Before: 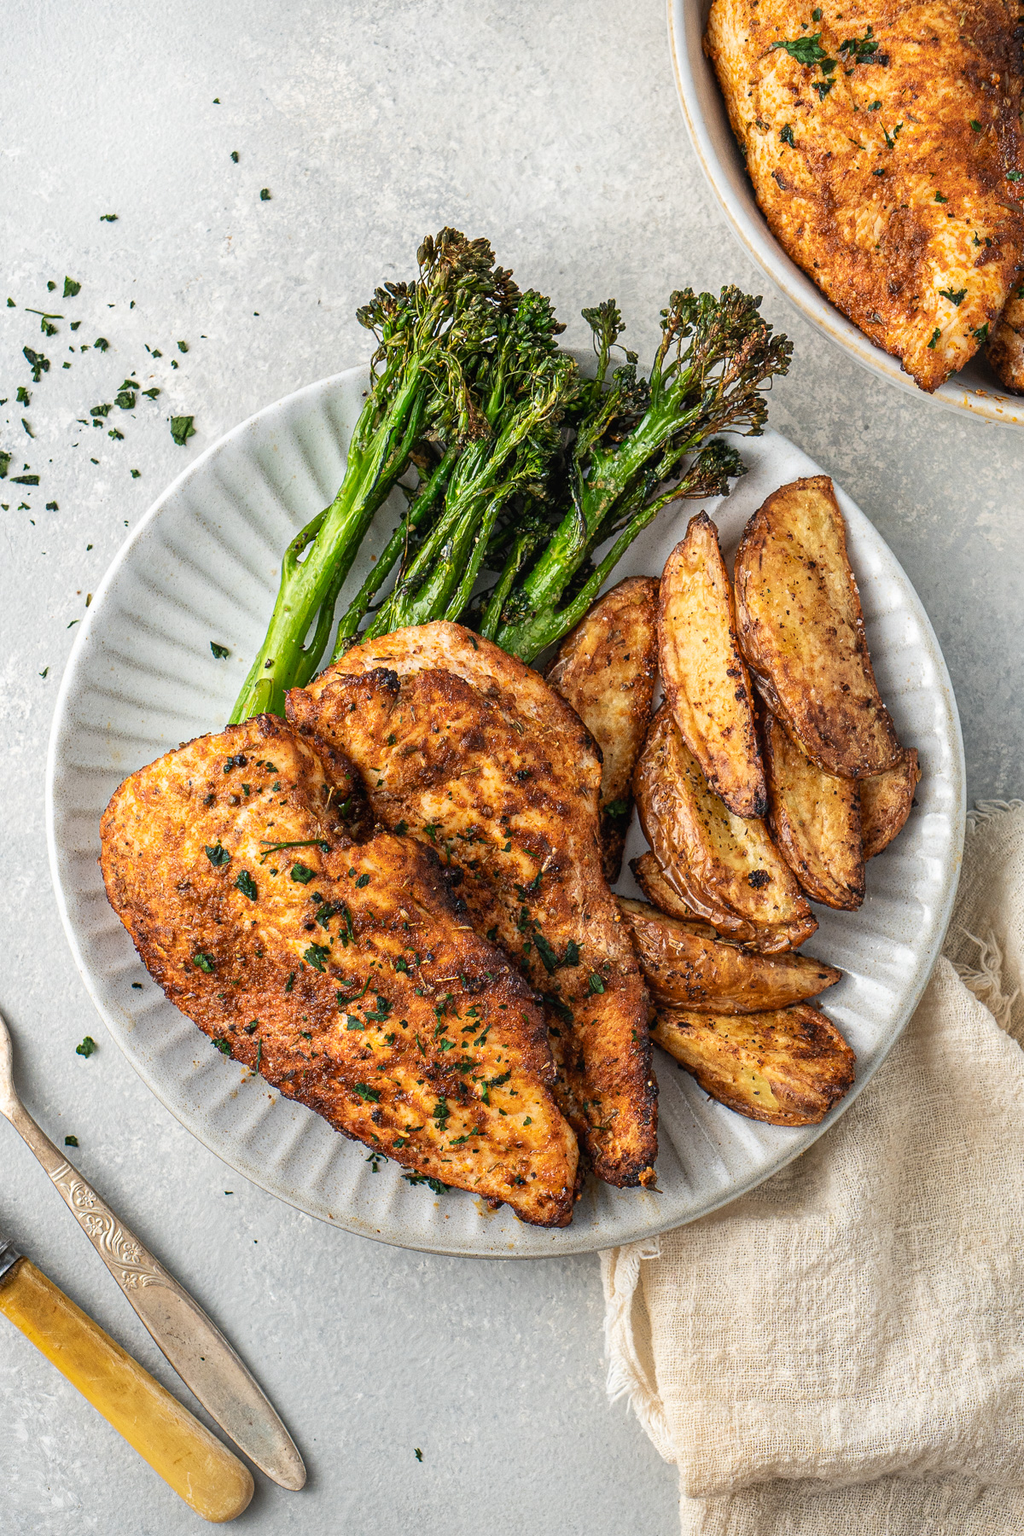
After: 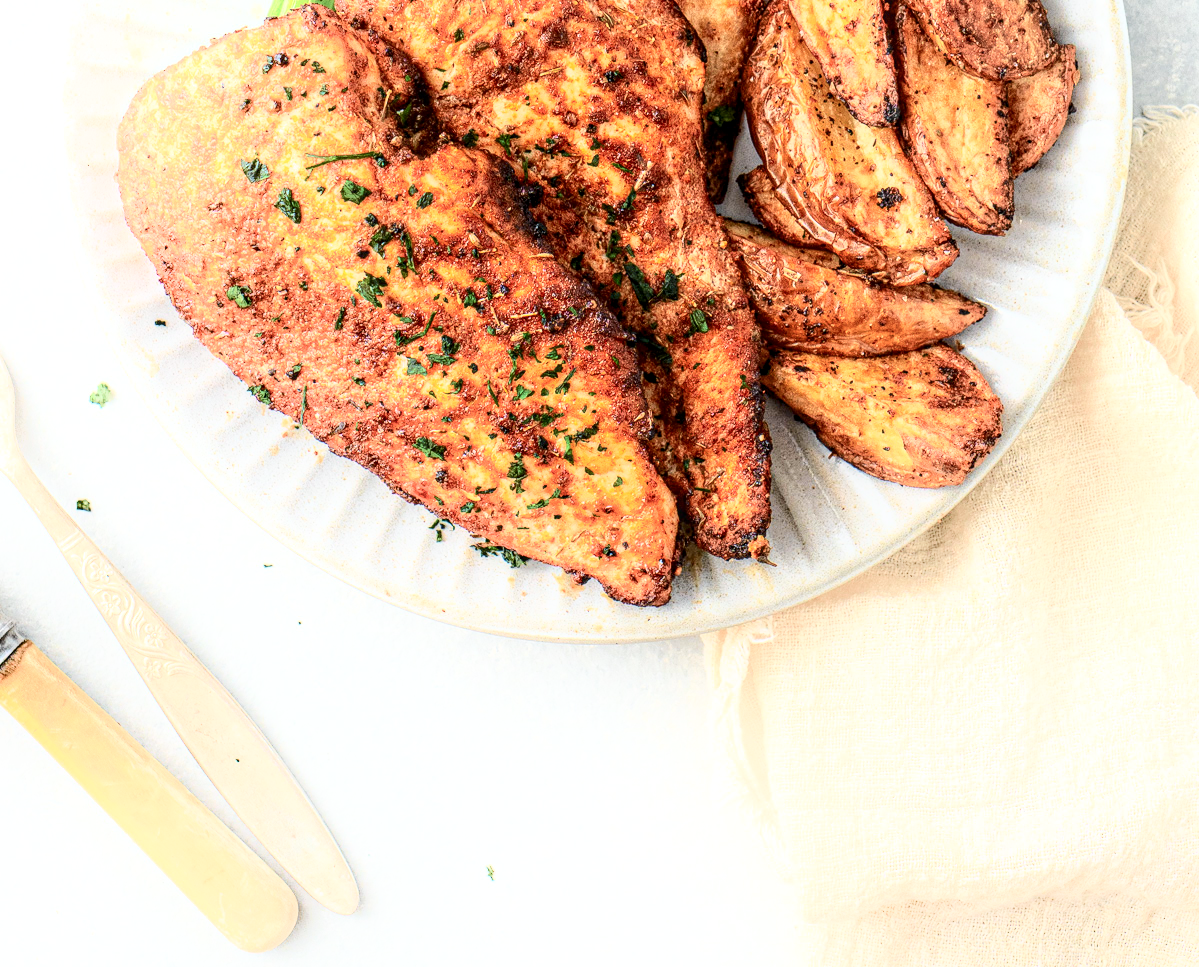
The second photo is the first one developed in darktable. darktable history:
tone curve: curves: ch0 [(0, 0) (0.058, 0.027) (0.214, 0.183) (0.304, 0.288) (0.51, 0.549) (0.658, 0.7) (0.741, 0.775) (0.844, 0.866) (0.986, 0.957)]; ch1 [(0, 0) (0.172, 0.123) (0.312, 0.296) (0.437, 0.429) (0.471, 0.469) (0.502, 0.5) (0.513, 0.515) (0.572, 0.603) (0.617, 0.653) (0.68, 0.724) (0.889, 0.924) (1, 1)]; ch2 [(0, 0) (0.411, 0.424) (0.489, 0.49) (0.502, 0.5) (0.517, 0.519) (0.549, 0.578) (0.604, 0.628) (0.693, 0.686) (1, 1)], color space Lab, independent channels, preserve colors none
local contrast: detail 130%
crop and rotate: top 46.237%
shadows and highlights: shadows -54.3, highlights 86.09, soften with gaussian
base curve: curves: ch0 [(0, 0) (0.557, 0.834) (1, 1)]
tone equalizer: on, module defaults
